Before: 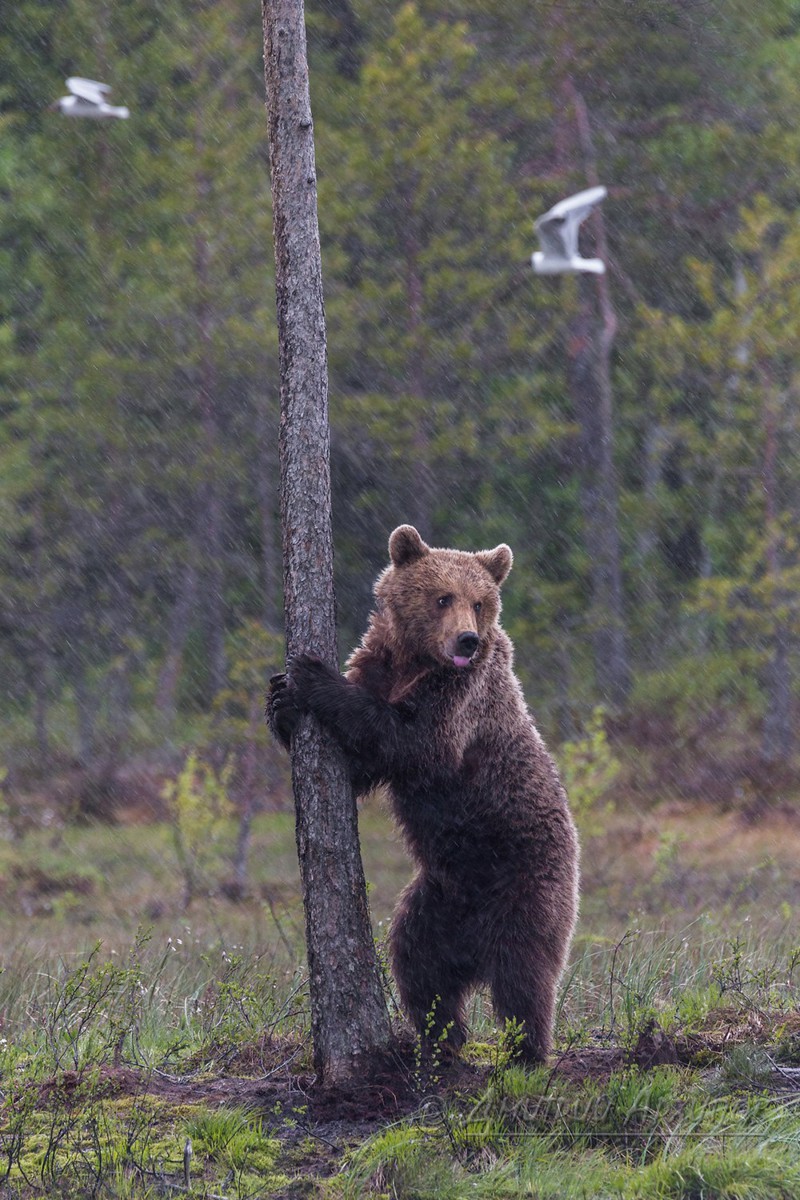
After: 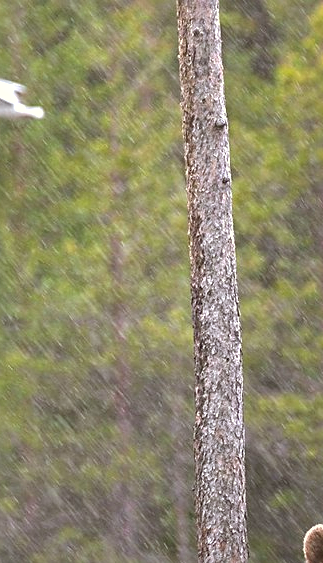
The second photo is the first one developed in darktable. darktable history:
color correction: highlights a* -1.59, highlights b* 10.15, shadows a* 0.682, shadows b* 19.12
shadows and highlights: on, module defaults
crop and rotate: left 10.853%, top 0.072%, right 48.704%, bottom 52.938%
sharpen: on, module defaults
exposure: black level correction 0, exposure 1.2 EV, compensate highlight preservation false
